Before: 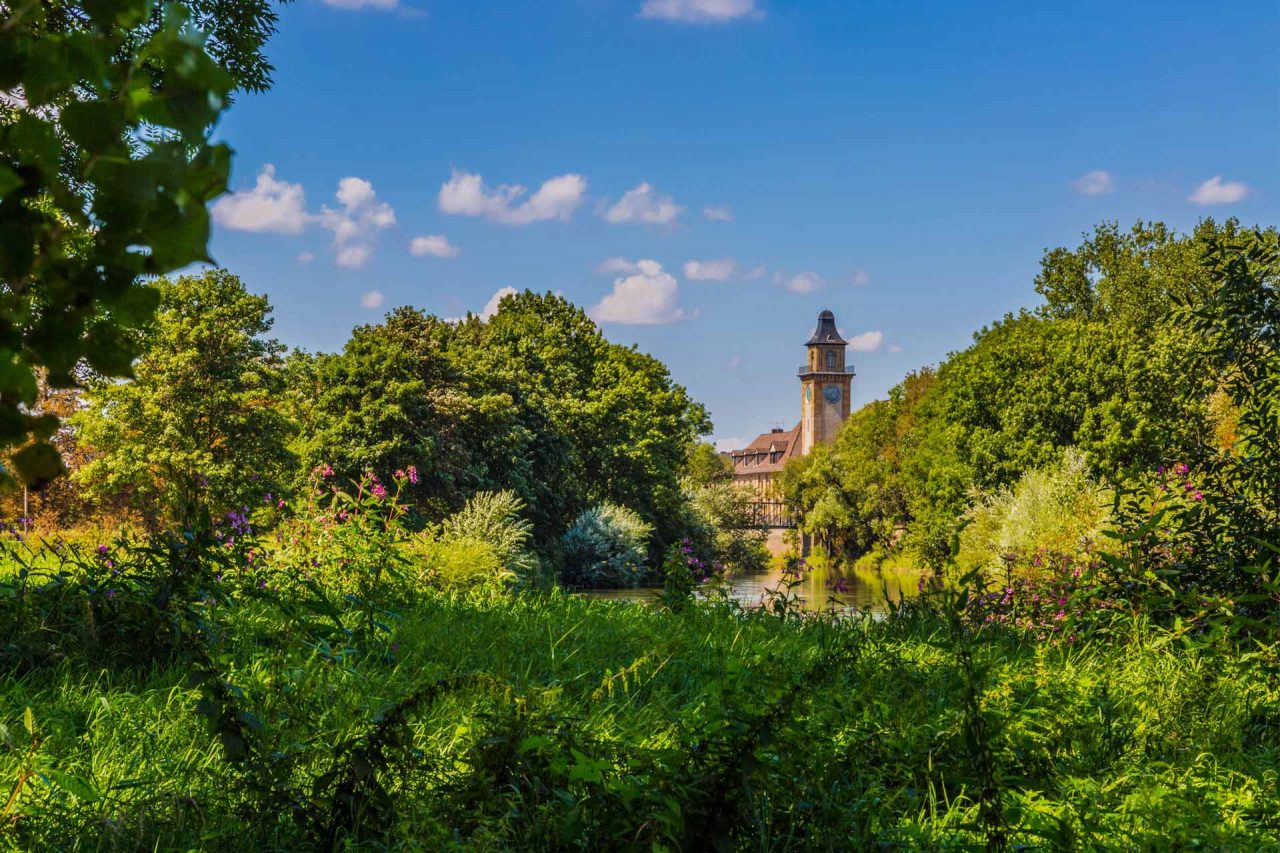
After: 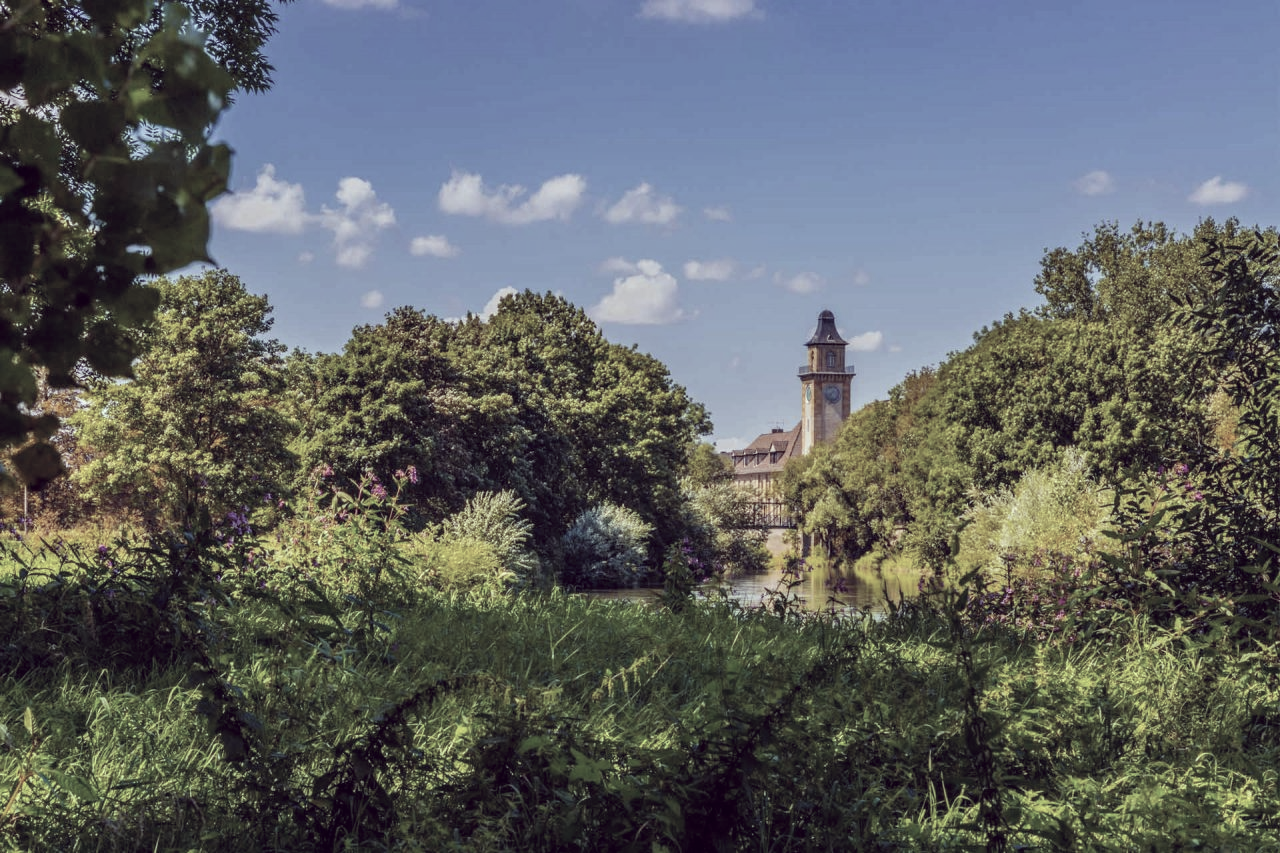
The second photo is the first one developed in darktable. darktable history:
white balance: red 1.042, blue 1.17
color correction: highlights a* -20.17, highlights b* 20.27, shadows a* 20.03, shadows b* -20.46, saturation 0.43
